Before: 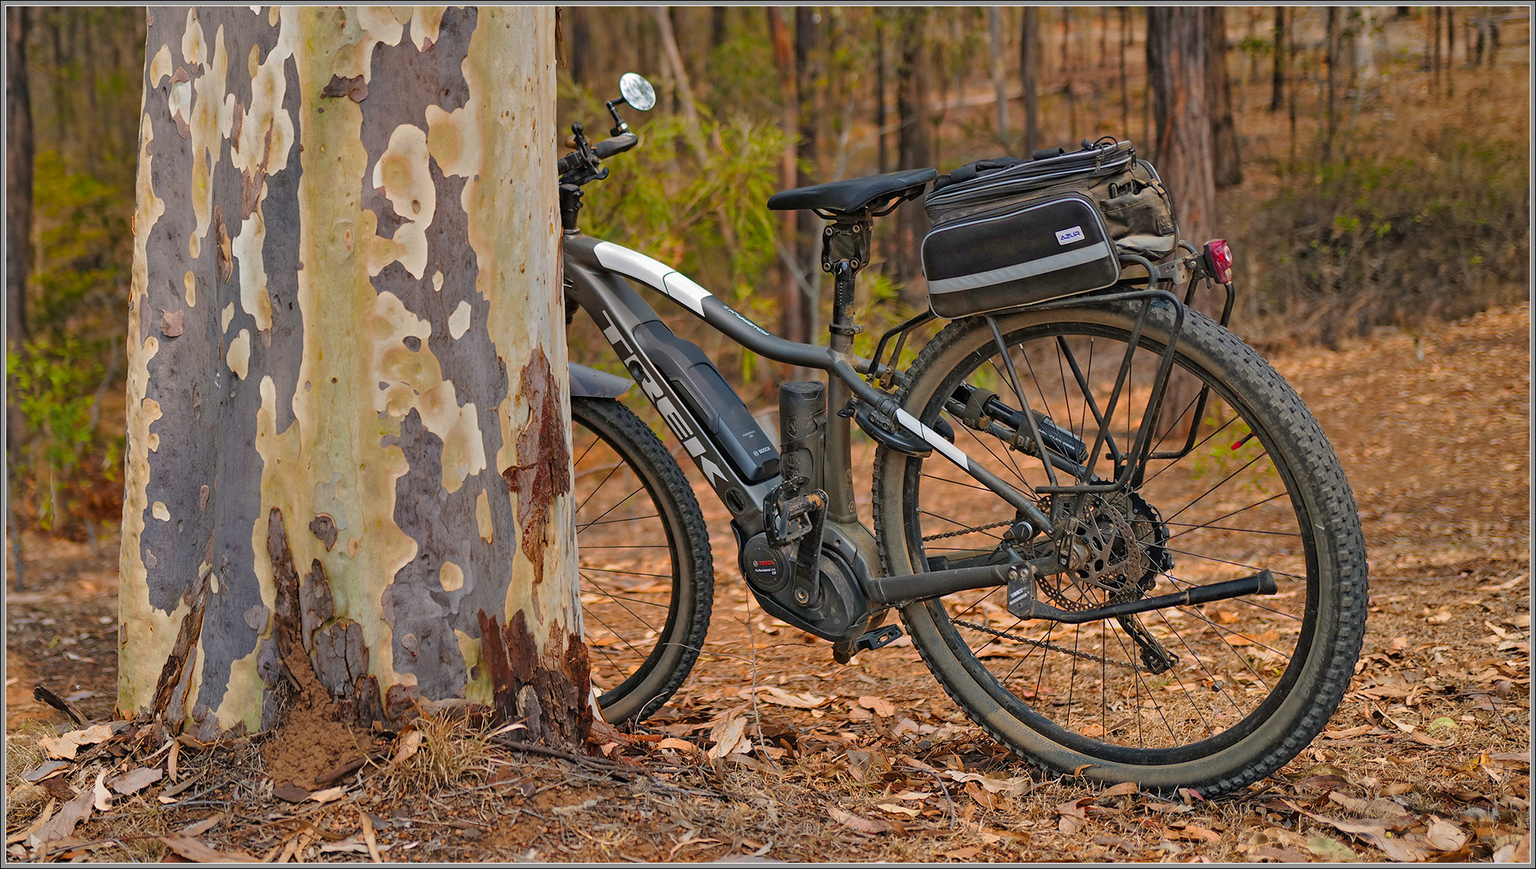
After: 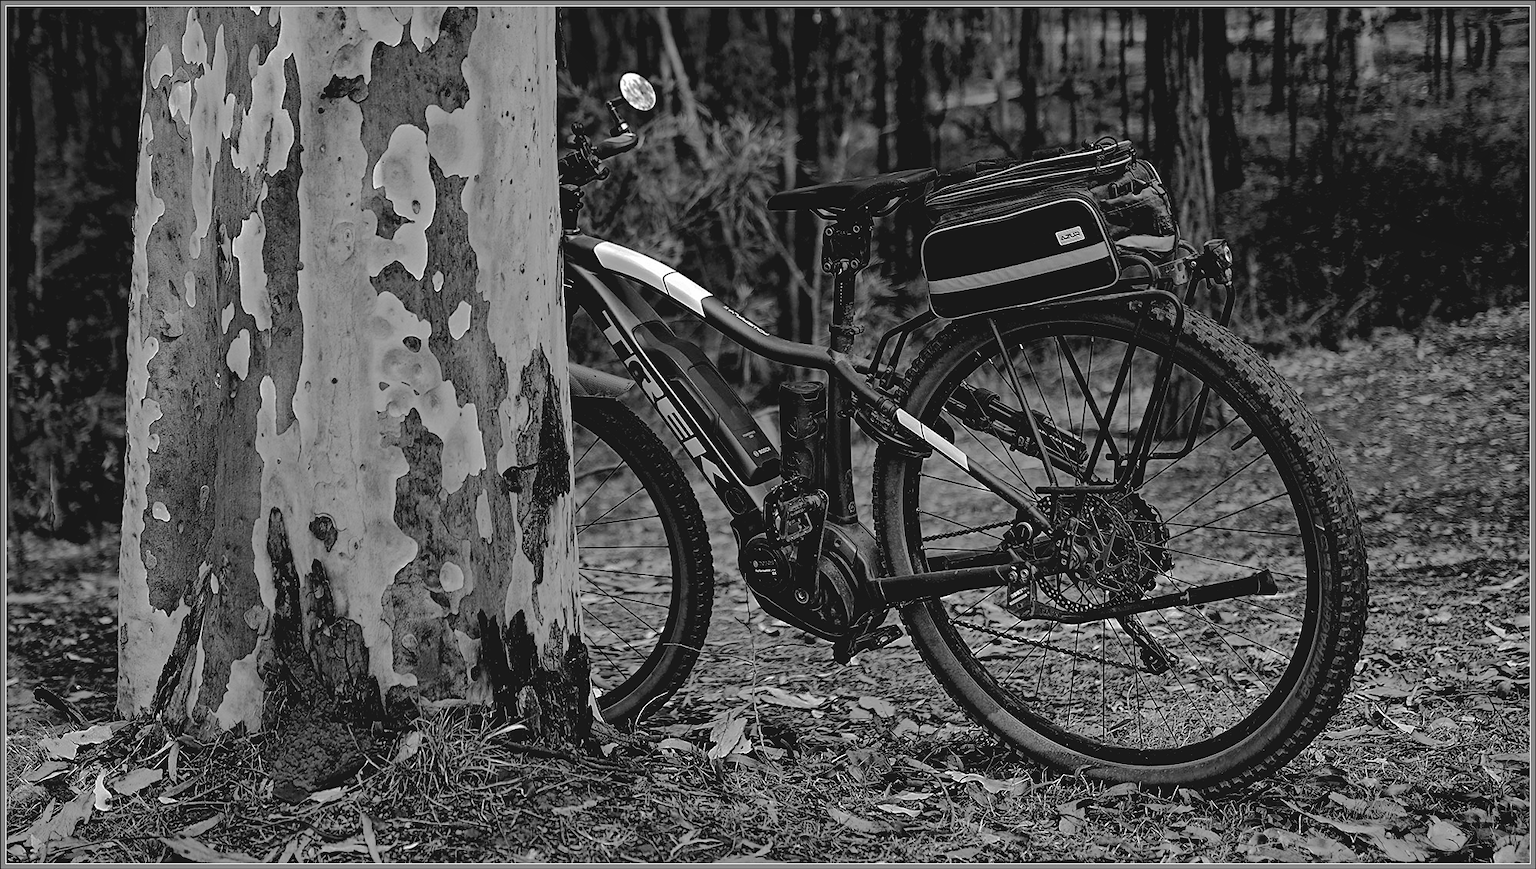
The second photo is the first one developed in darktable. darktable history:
color zones: curves: ch0 [(0, 0.466) (0.128, 0.466) (0.25, 0.5) (0.375, 0.456) (0.5, 0.5) (0.625, 0.5) (0.737, 0.652) (0.875, 0.5)]; ch1 [(0, 0.603) (0.125, 0.618) (0.261, 0.348) (0.372, 0.353) (0.497, 0.363) (0.611, 0.45) (0.731, 0.427) (0.875, 0.518) (0.998, 0.652)]; ch2 [(0, 0.559) (0.125, 0.451) (0.253, 0.564) (0.37, 0.578) (0.5, 0.466) (0.625, 0.471) (0.731, 0.471) (0.88, 0.485)]
color calibration: output gray [0.31, 0.36, 0.33, 0], illuminant as shot in camera, x 0.358, y 0.373, temperature 4628.91 K
contrast brightness saturation: brightness -0.218, saturation 0.076
base curve: curves: ch0 [(0.065, 0.026) (0.236, 0.358) (0.53, 0.546) (0.777, 0.841) (0.924, 0.992)], preserve colors none
sharpen: on, module defaults
shadows and highlights: shadows -23.26, highlights 45.96, soften with gaussian
